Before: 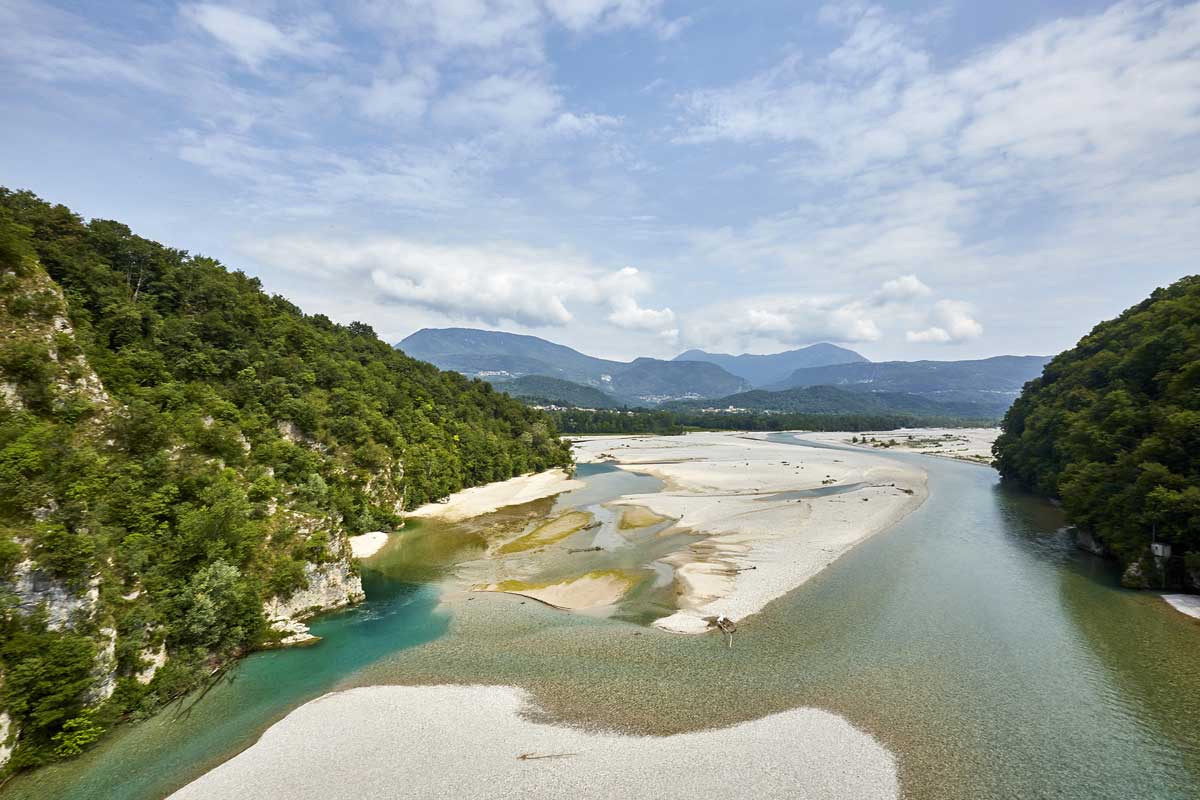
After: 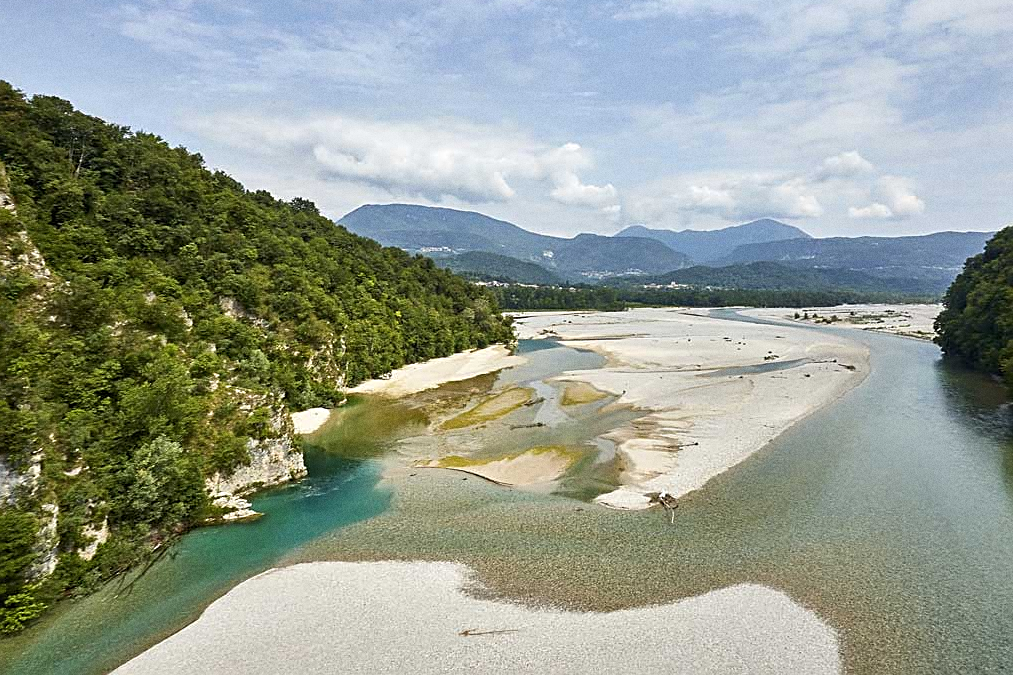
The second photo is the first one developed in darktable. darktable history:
crop and rotate: left 4.842%, top 15.51%, right 10.668%
grain: on, module defaults
sharpen: on, module defaults
